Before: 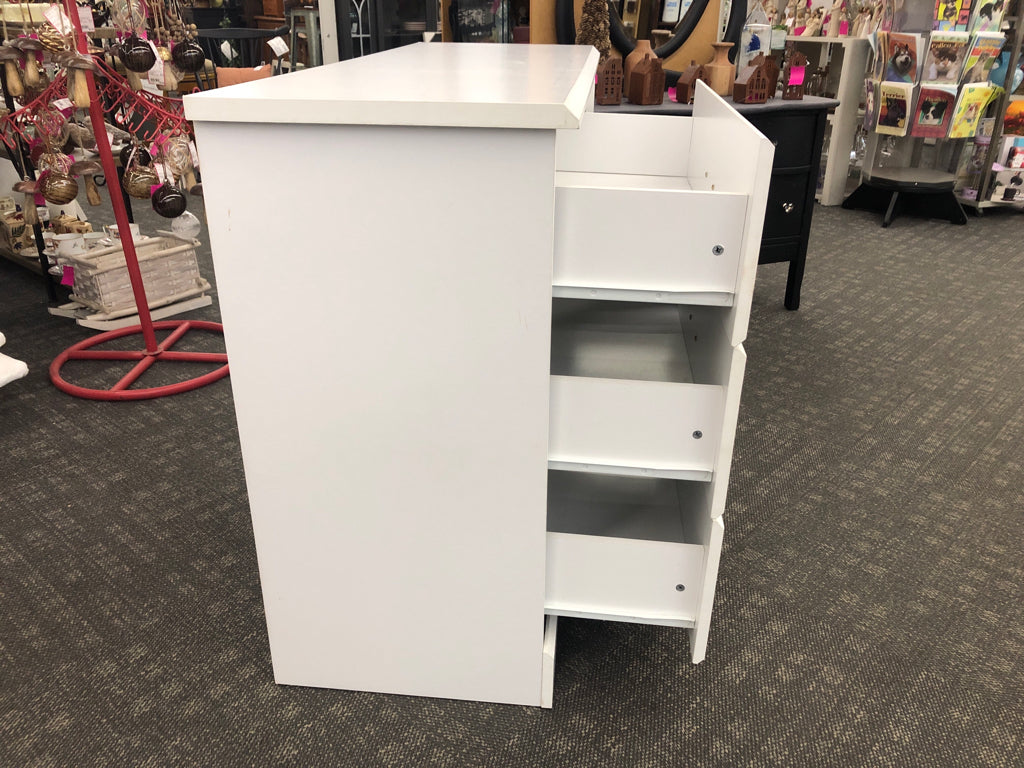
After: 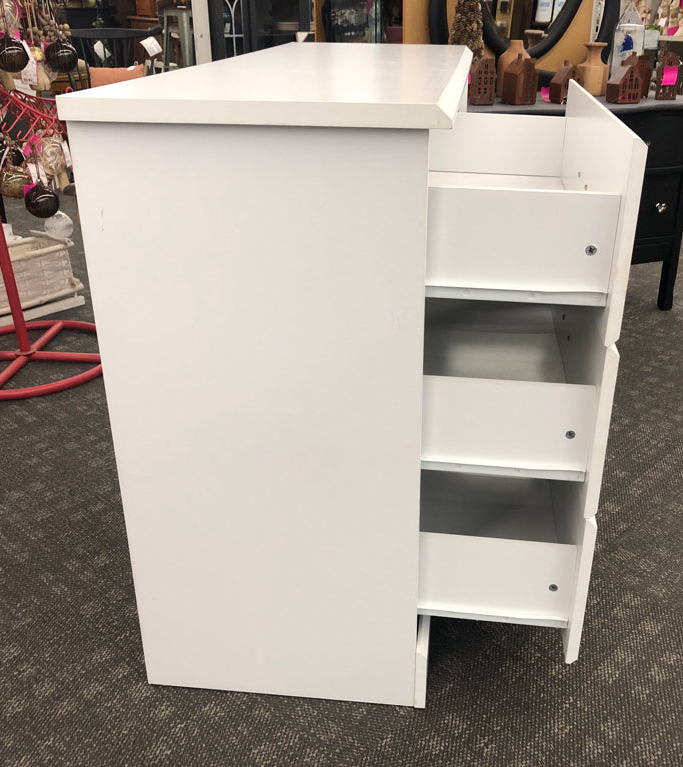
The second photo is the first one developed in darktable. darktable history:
crop and rotate: left 12.422%, right 20.859%
